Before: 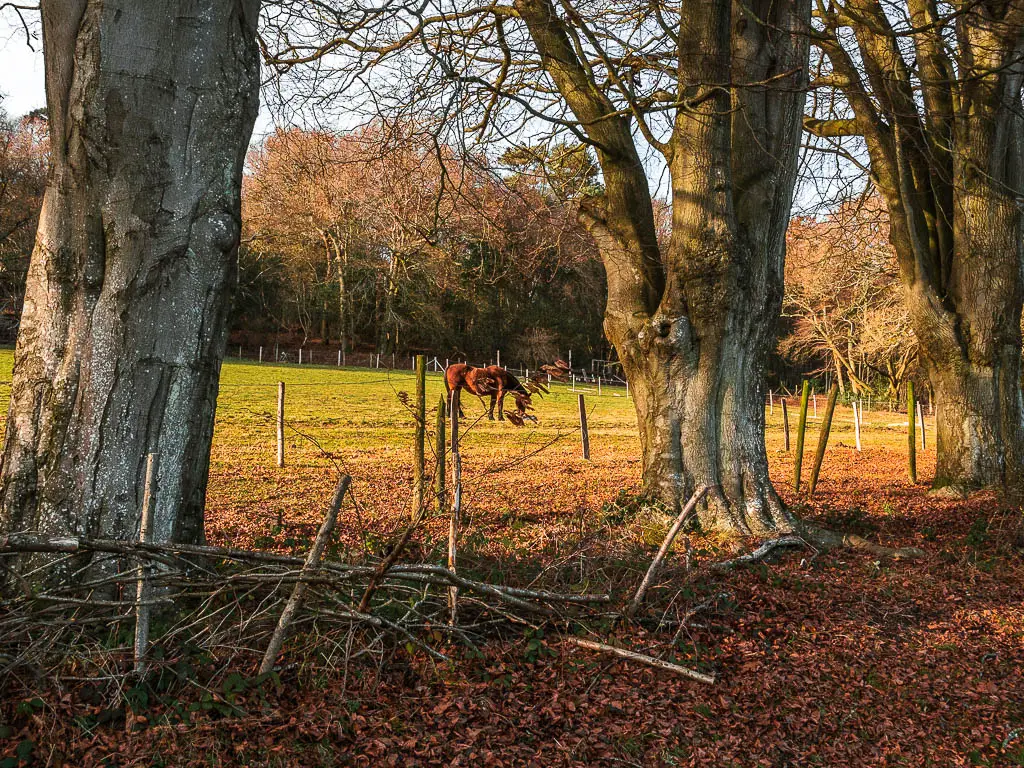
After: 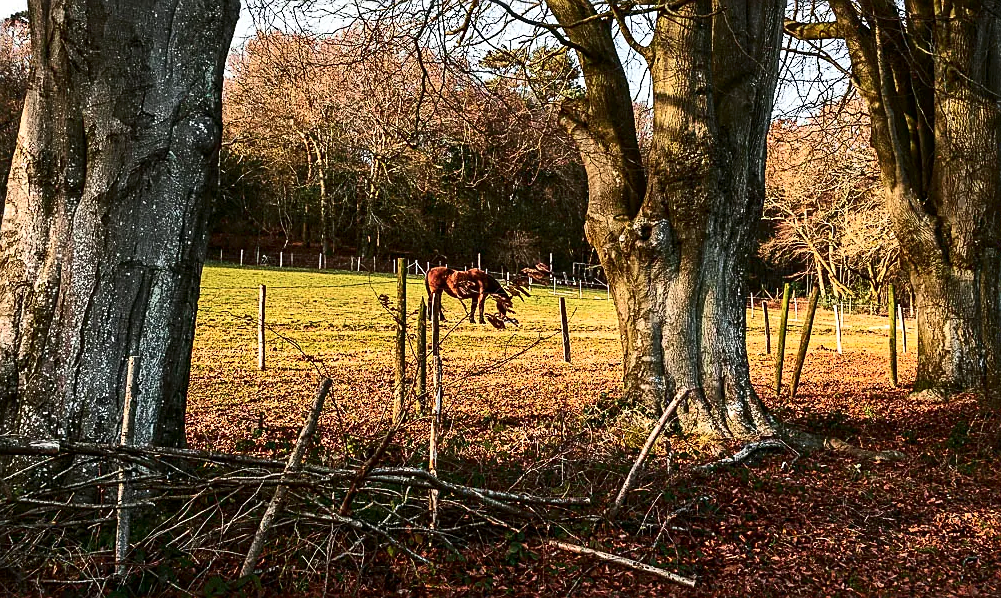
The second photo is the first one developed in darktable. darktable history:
contrast brightness saturation: contrast 0.284
crop and rotate: left 1.926%, top 12.704%, right 0.25%, bottom 9.398%
sharpen: amount 0.541
